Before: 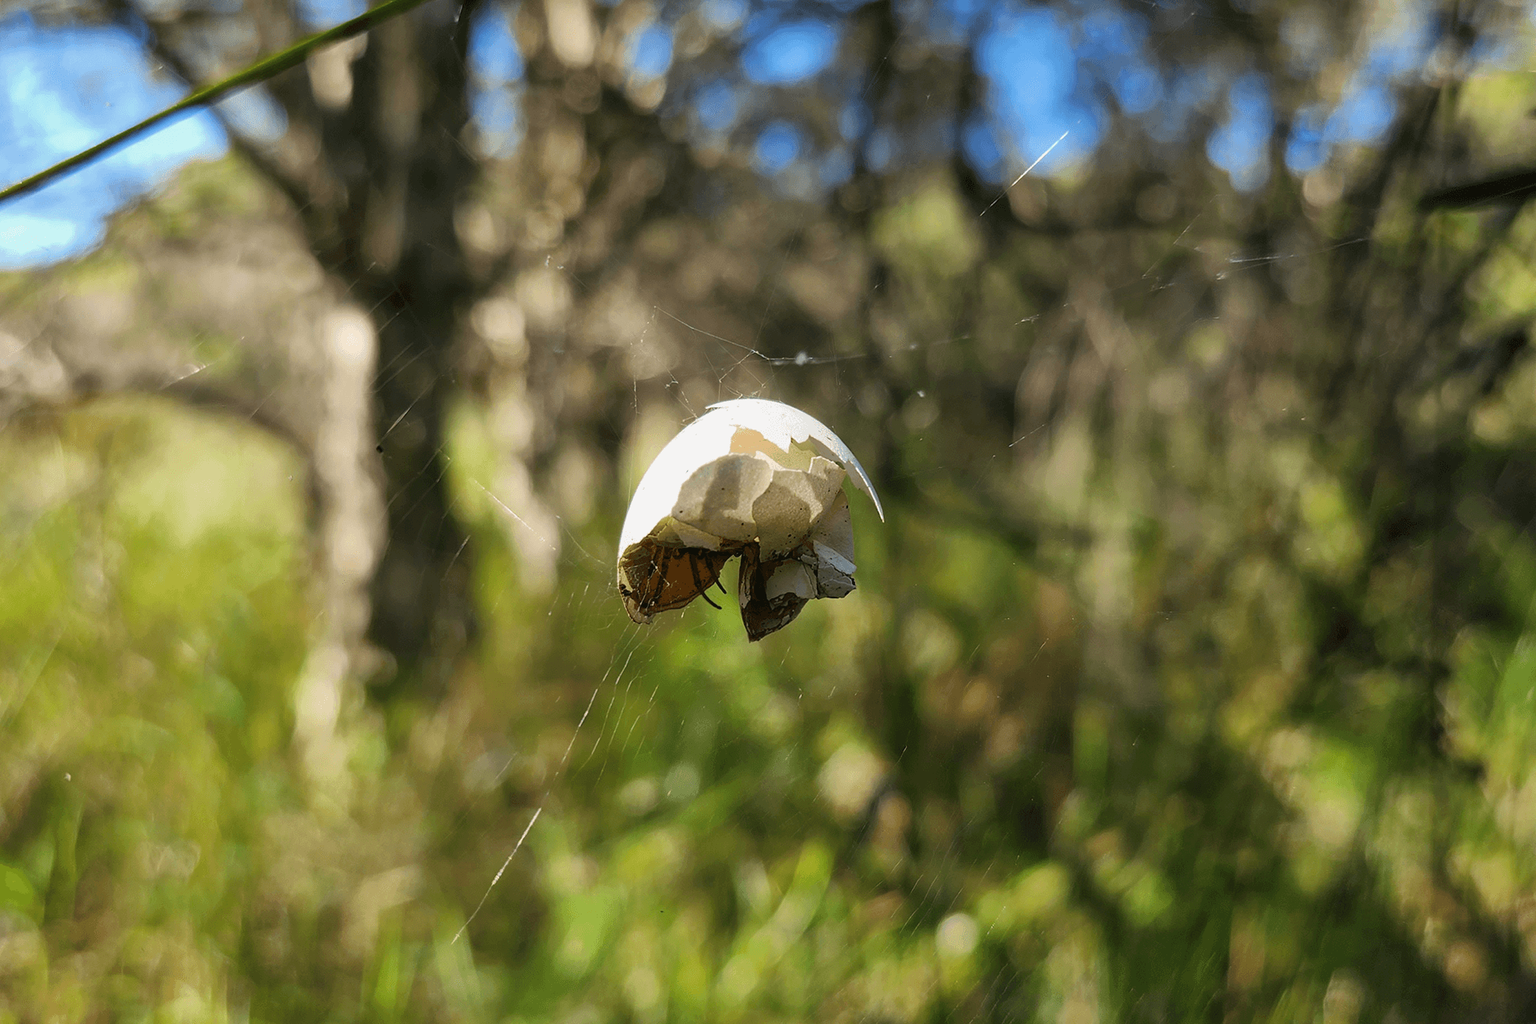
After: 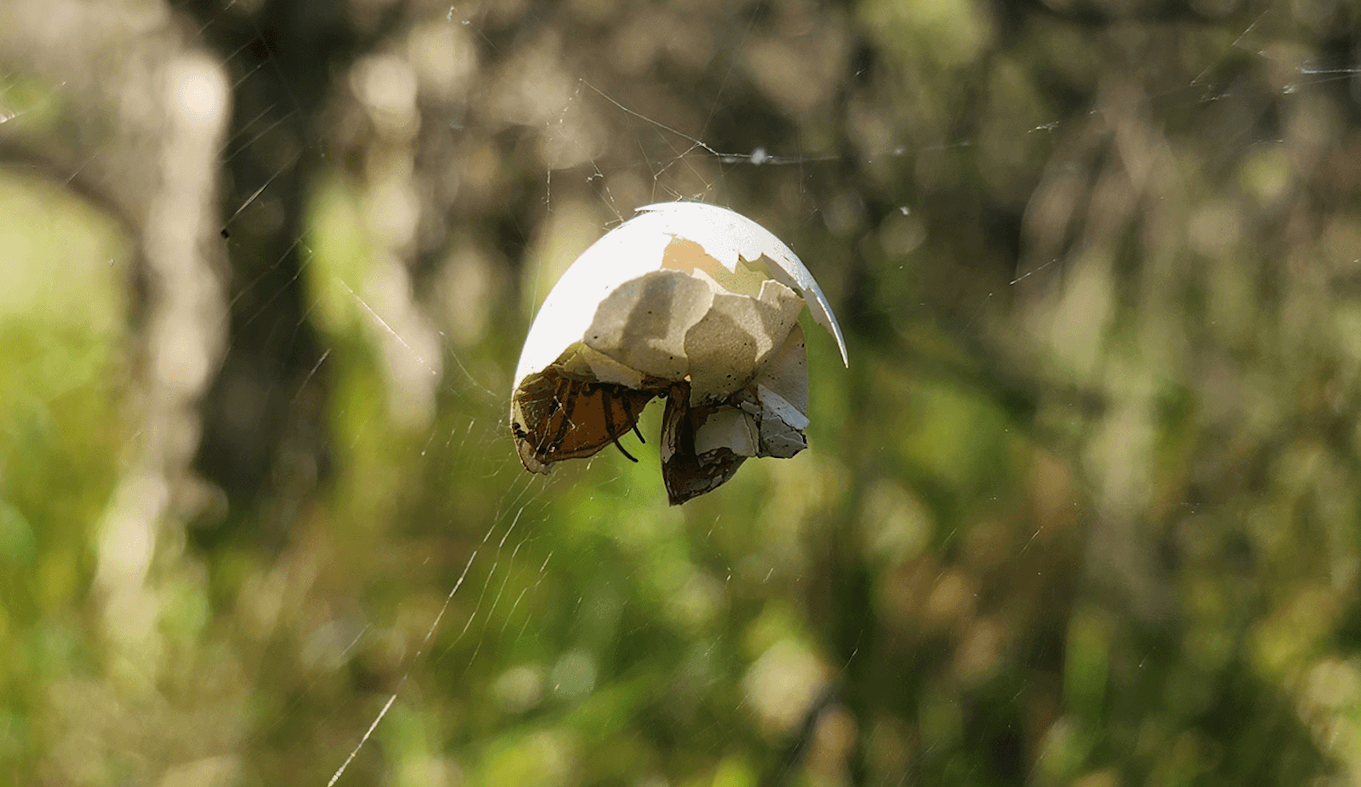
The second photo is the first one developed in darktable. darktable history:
crop and rotate: angle -3.89°, left 9.727%, top 20.403%, right 12.332%, bottom 11.979%
